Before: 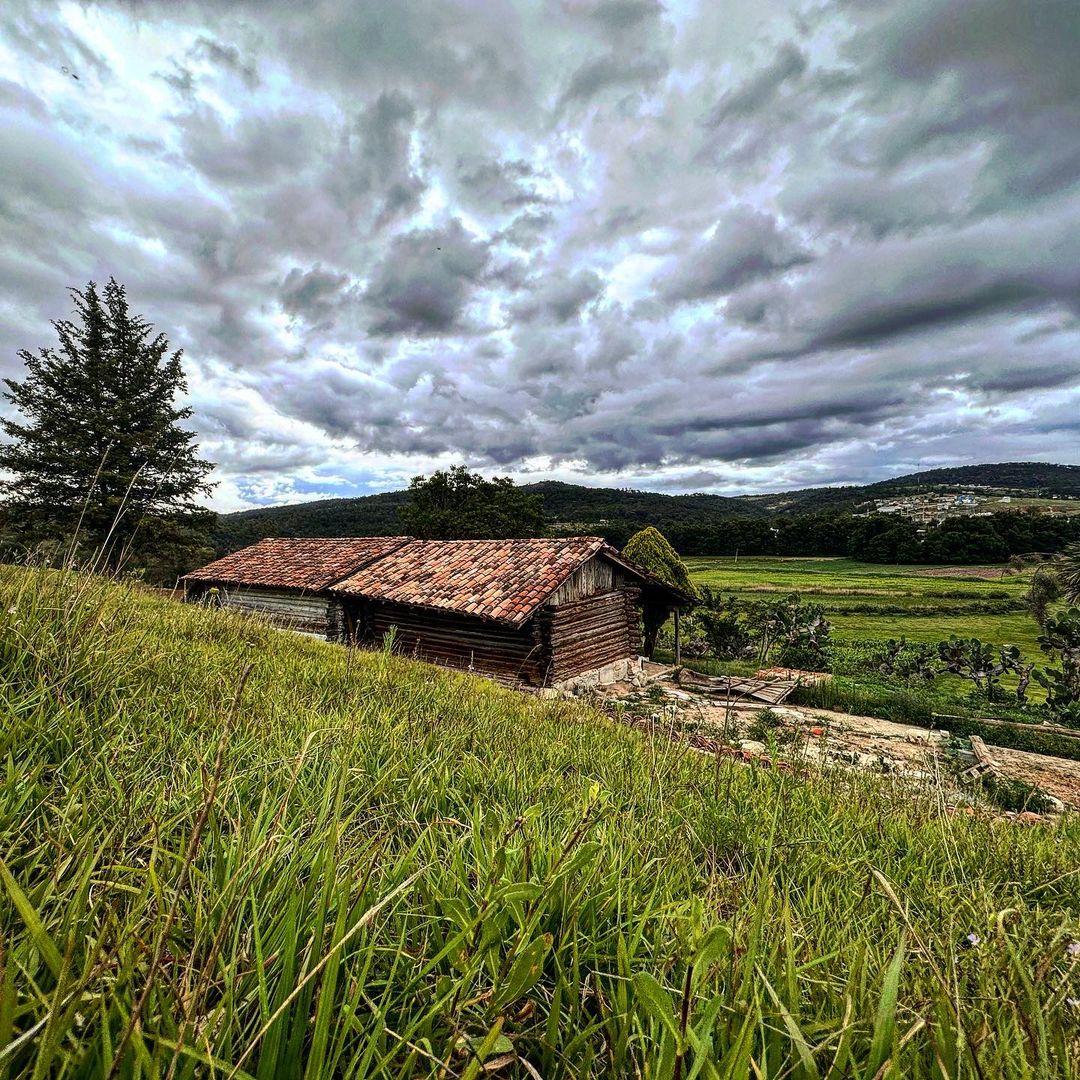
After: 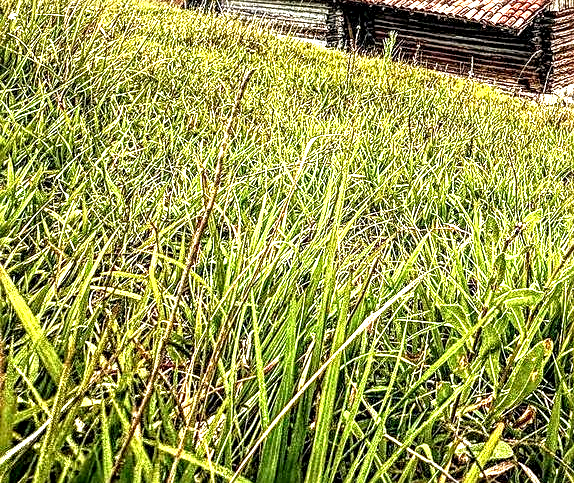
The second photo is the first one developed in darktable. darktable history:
crop and rotate: top 55.071%, right 46.846%, bottom 0.164%
sharpen: on, module defaults
local contrast: highlights 22%, detail 197%
exposure: black level correction 0.001, exposure 1.728 EV, compensate highlight preservation false
tone curve: curves: ch0 [(0, 0) (0.003, 0.003) (0.011, 0.011) (0.025, 0.026) (0.044, 0.046) (0.069, 0.072) (0.1, 0.103) (0.136, 0.141) (0.177, 0.184) (0.224, 0.233) (0.277, 0.287) (0.335, 0.348) (0.399, 0.414) (0.468, 0.486) (0.543, 0.563) (0.623, 0.647) (0.709, 0.736) (0.801, 0.831) (0.898, 0.92) (1, 1)], color space Lab, independent channels, preserve colors none
